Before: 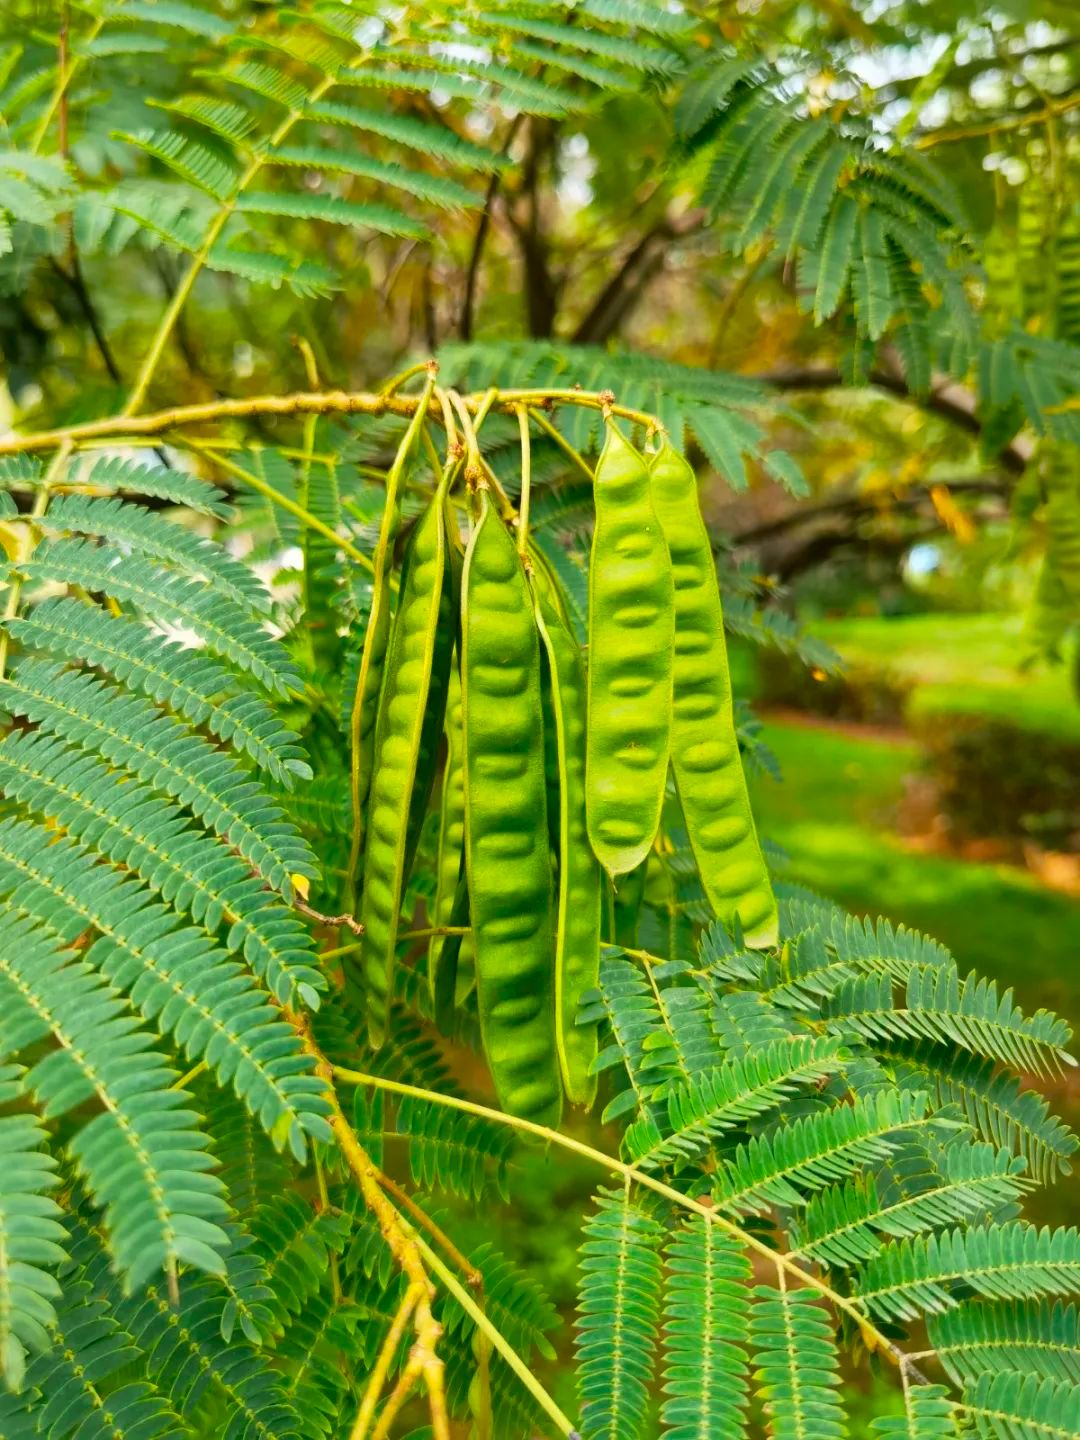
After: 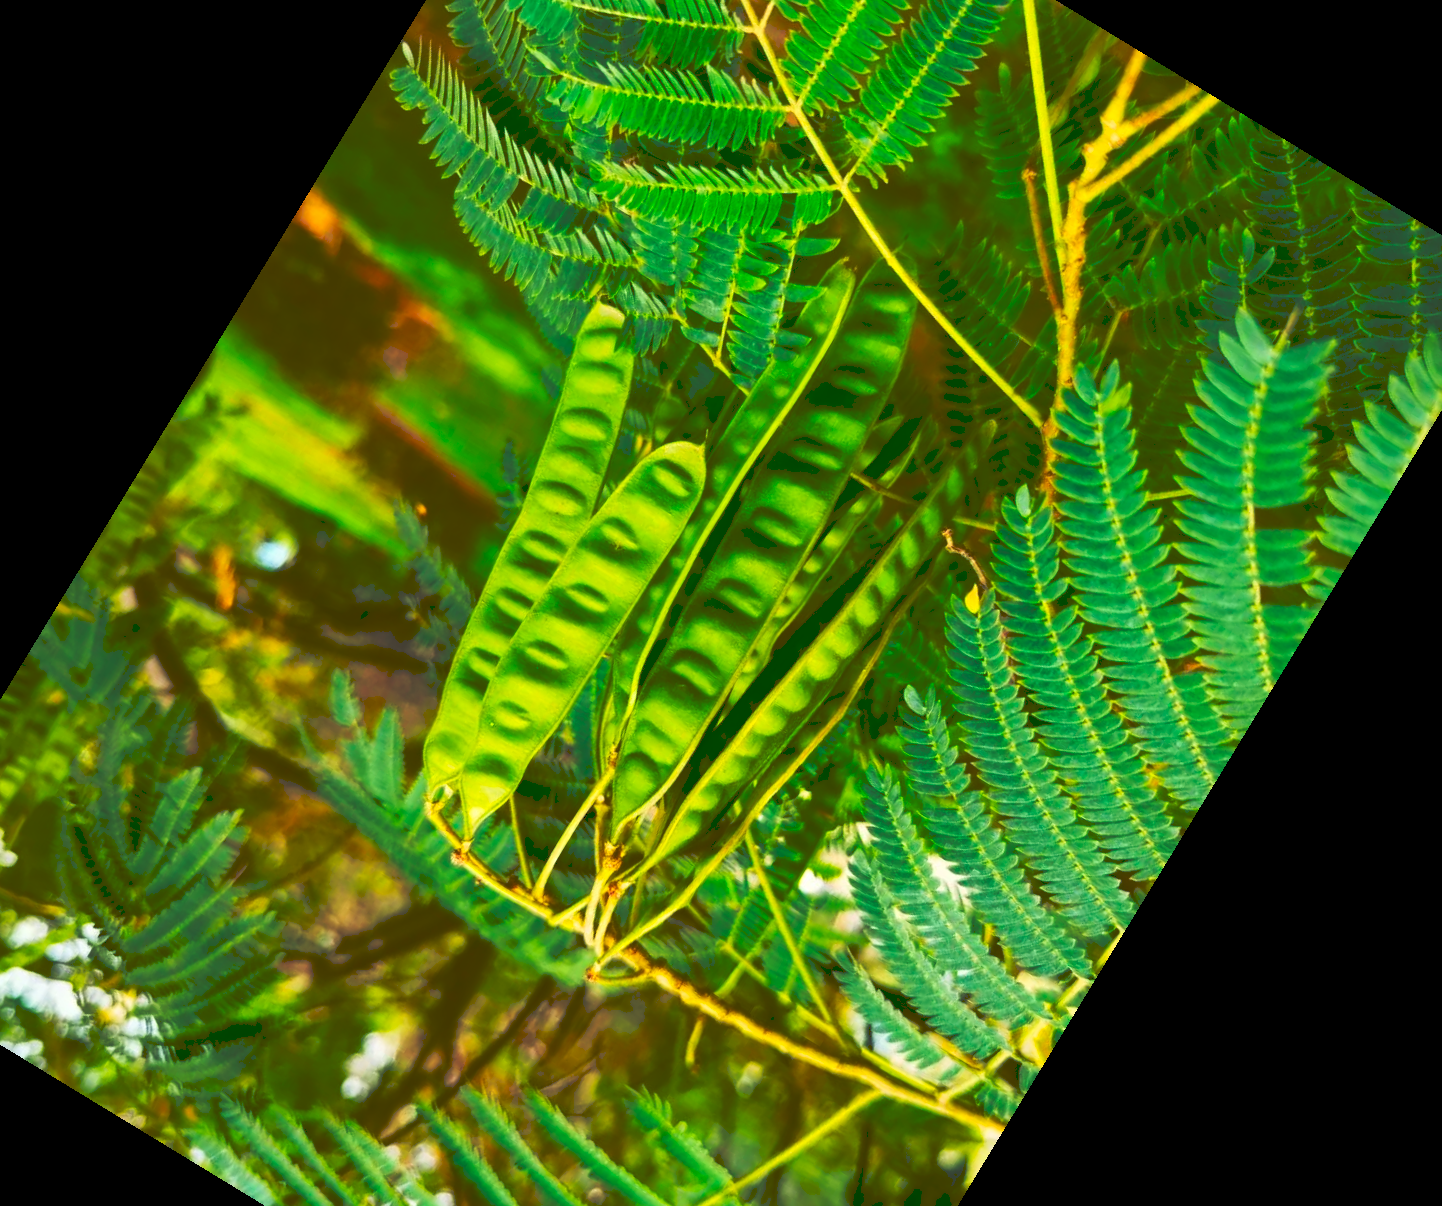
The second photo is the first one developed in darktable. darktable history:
crop and rotate: angle 148.68°, left 9.111%, top 15.603%, right 4.588%, bottom 17.041%
contrast brightness saturation: contrast 0.13, brightness -0.24, saturation 0.14
tone curve: curves: ch0 [(0, 0) (0.003, 0.224) (0.011, 0.229) (0.025, 0.234) (0.044, 0.242) (0.069, 0.249) (0.1, 0.256) (0.136, 0.265) (0.177, 0.285) (0.224, 0.304) (0.277, 0.337) (0.335, 0.385) (0.399, 0.435) (0.468, 0.507) (0.543, 0.59) (0.623, 0.674) (0.709, 0.763) (0.801, 0.852) (0.898, 0.931) (1, 1)], preserve colors none
color correction: highlights b* 3
